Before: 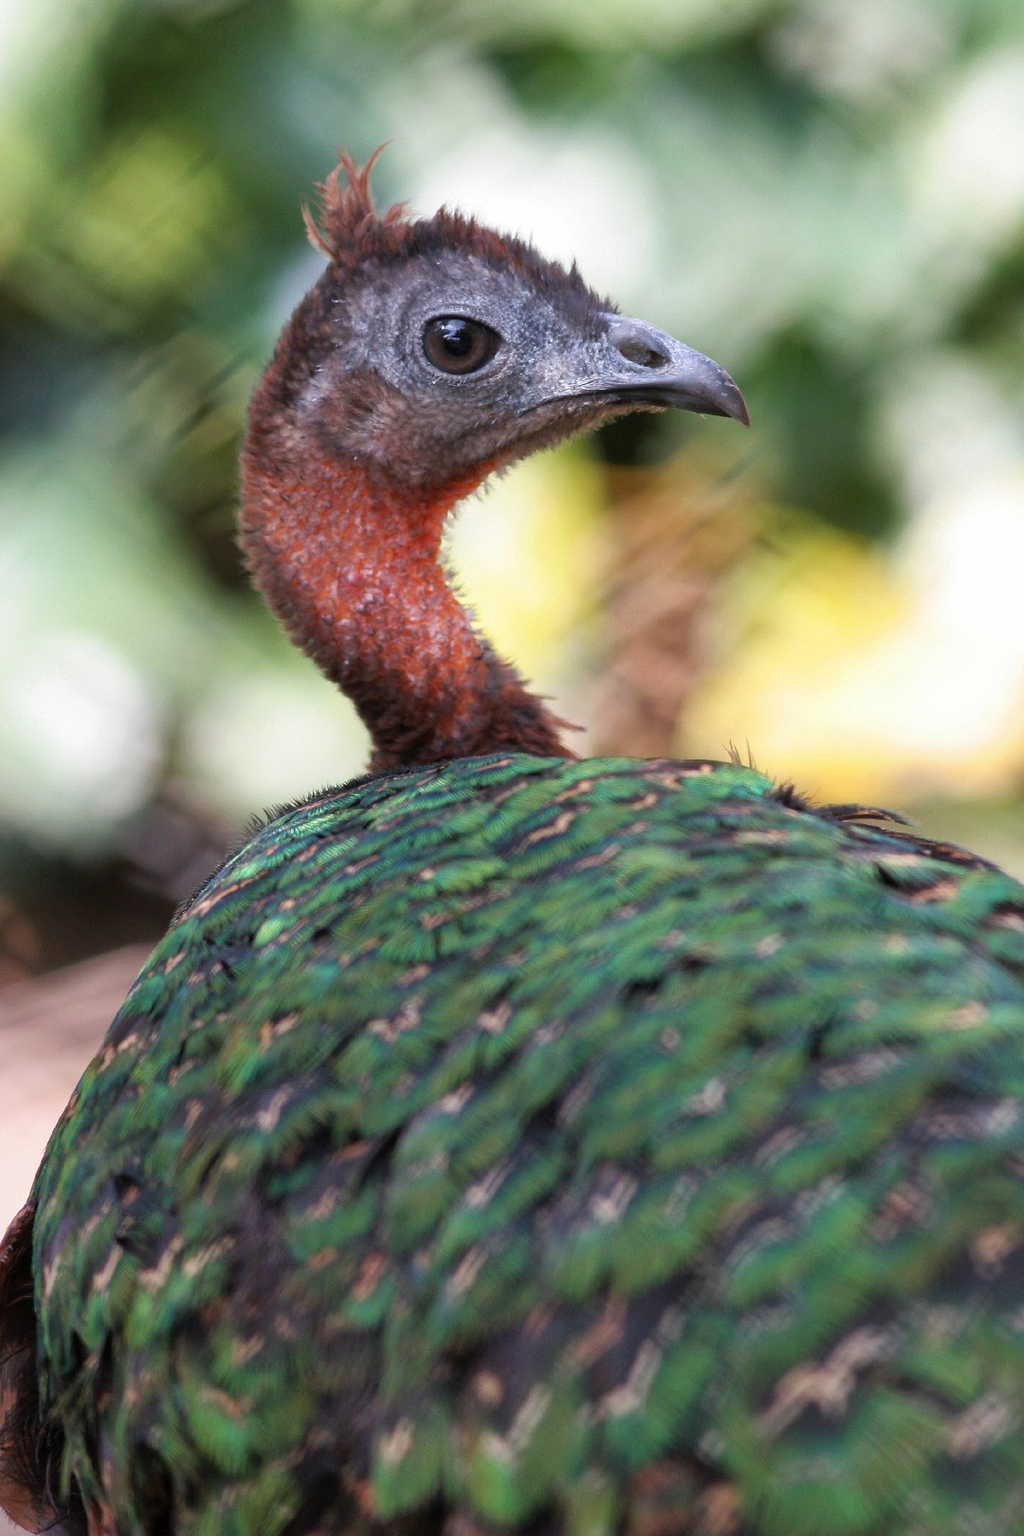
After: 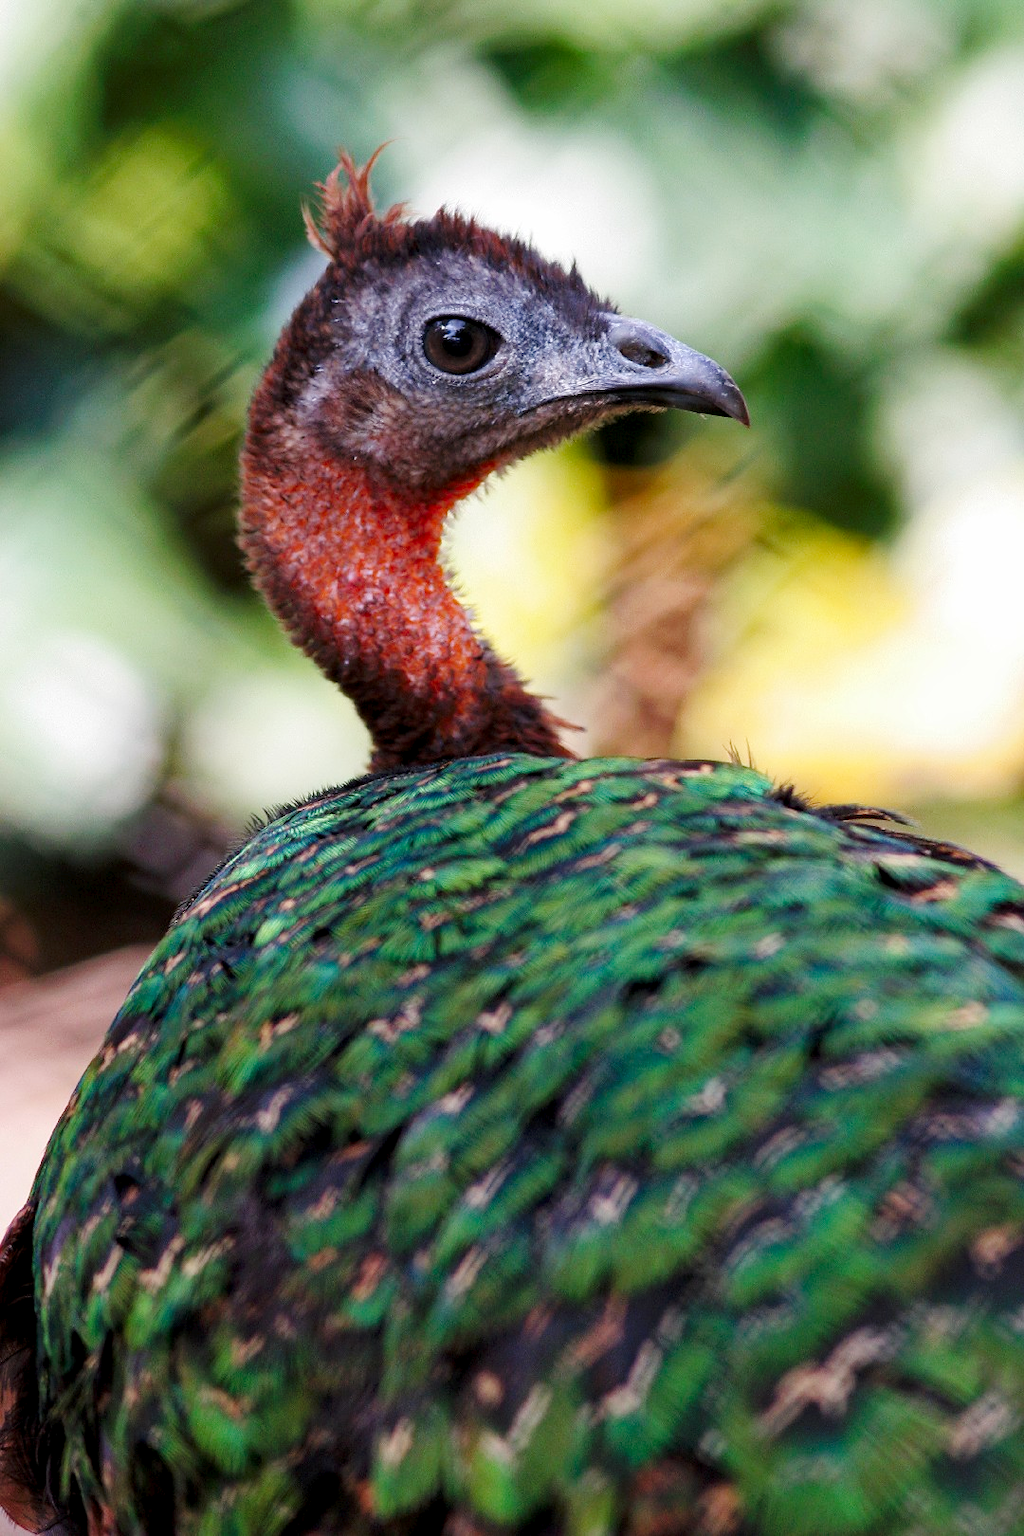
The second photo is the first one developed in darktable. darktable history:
tone curve: curves: ch0 [(0, 0) (0.003, 0.018) (0.011, 0.019) (0.025, 0.024) (0.044, 0.037) (0.069, 0.053) (0.1, 0.075) (0.136, 0.105) (0.177, 0.136) (0.224, 0.179) (0.277, 0.244) (0.335, 0.319) (0.399, 0.4) (0.468, 0.495) (0.543, 0.58) (0.623, 0.671) (0.709, 0.757) (0.801, 0.838) (0.898, 0.913) (1, 1)], preserve colors none
haze removal: compatibility mode true, adaptive false
exposure: black level correction 0.007, compensate highlight preservation false
